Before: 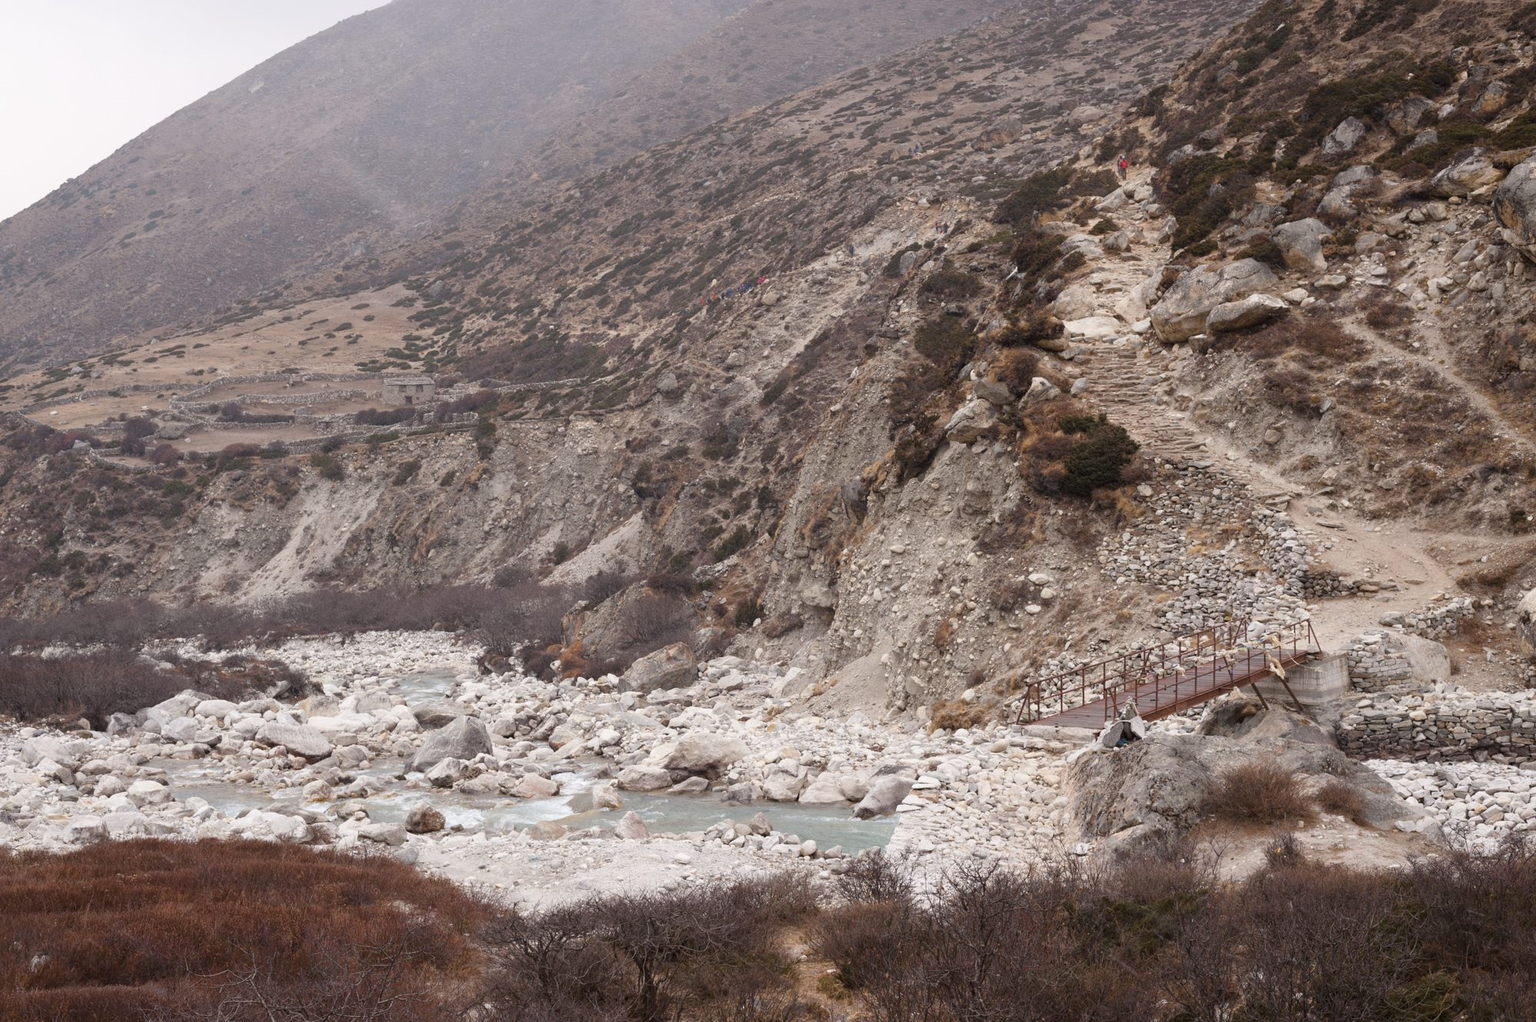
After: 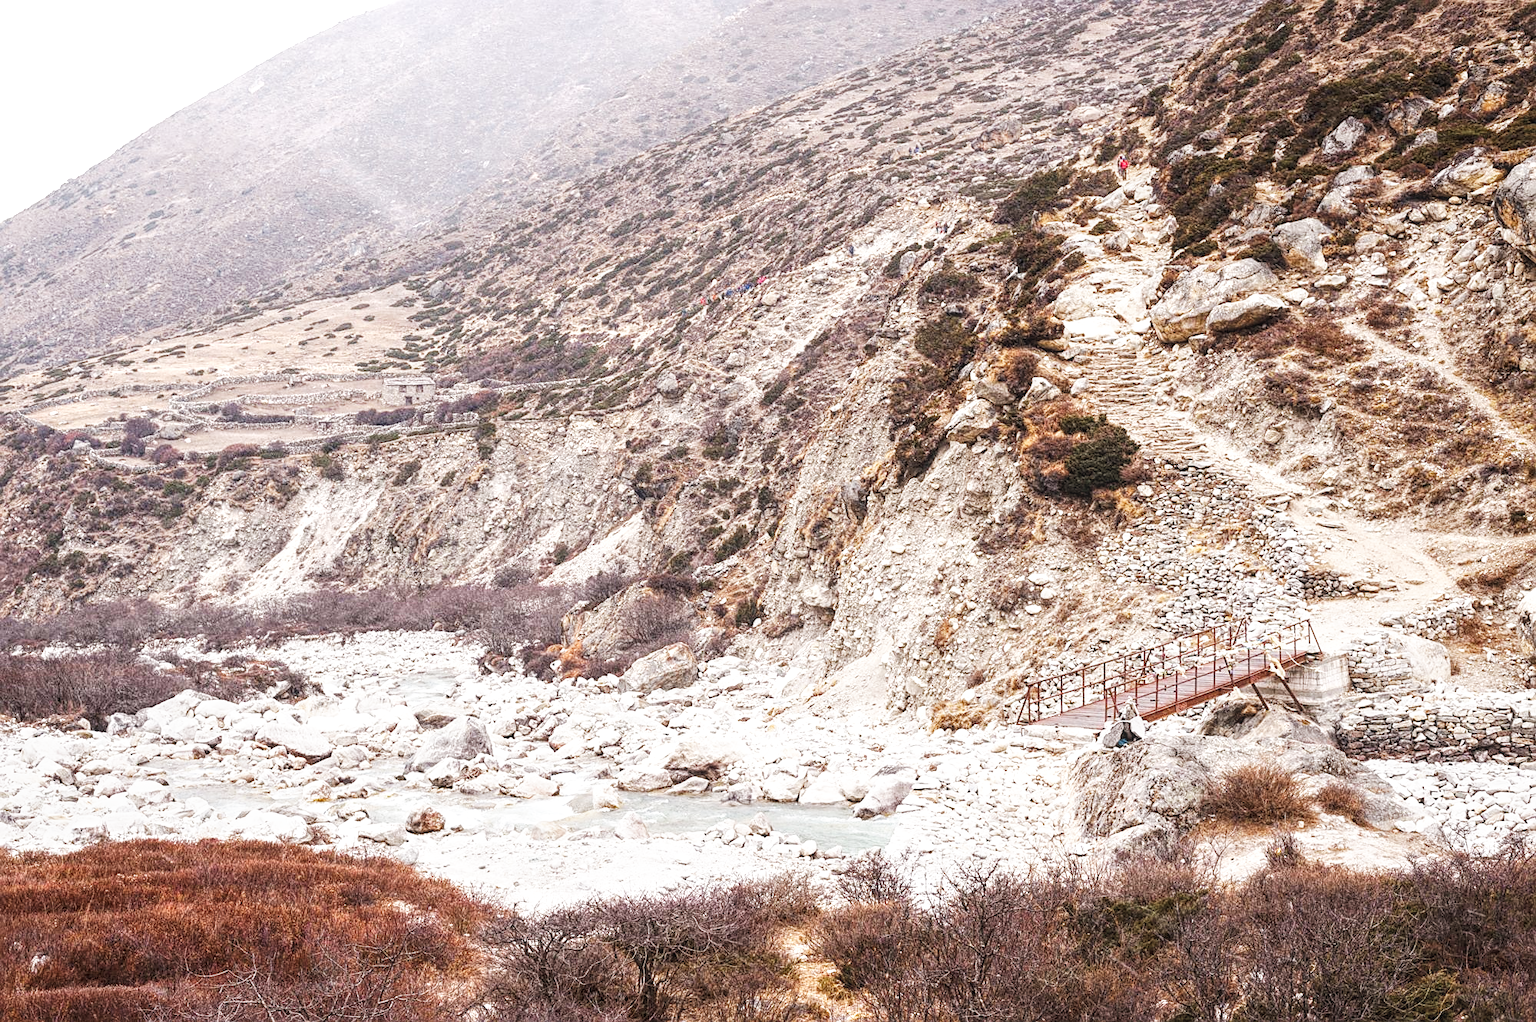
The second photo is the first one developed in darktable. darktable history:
base curve: curves: ch0 [(0, 0) (0.007, 0.004) (0.027, 0.03) (0.046, 0.07) (0.207, 0.54) (0.442, 0.872) (0.673, 0.972) (1, 1)], preserve colors none
local contrast: highlights 74%, shadows 55%, detail 176%, midtone range 0.207
tone equalizer: -8 EV -0.417 EV, -7 EV -0.389 EV, -6 EV -0.333 EV, -5 EV -0.222 EV, -3 EV 0.222 EV, -2 EV 0.333 EV, -1 EV 0.389 EV, +0 EV 0.417 EV, edges refinement/feathering 500, mask exposure compensation -1.57 EV, preserve details no
sharpen: on, module defaults
color balance rgb: contrast -10%
